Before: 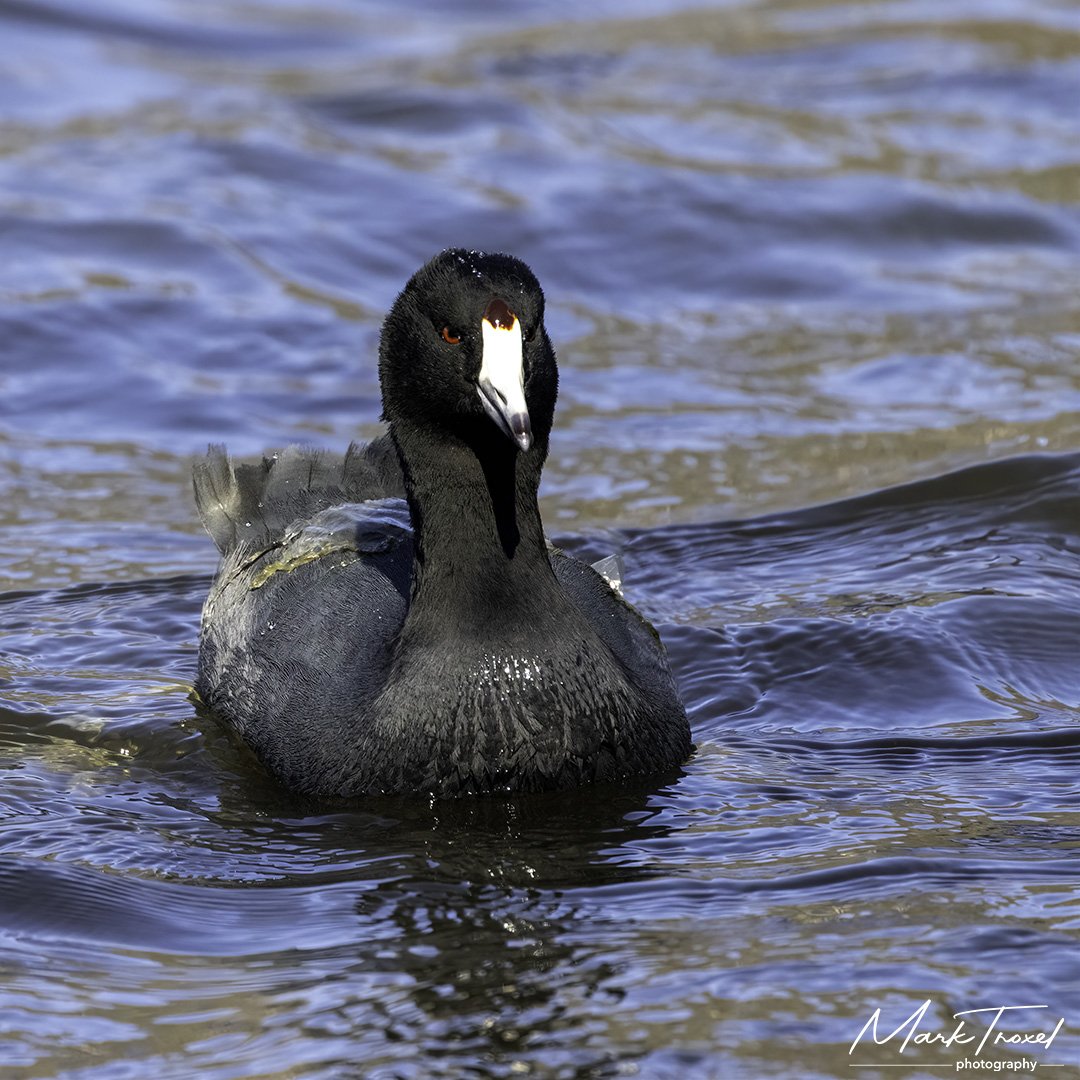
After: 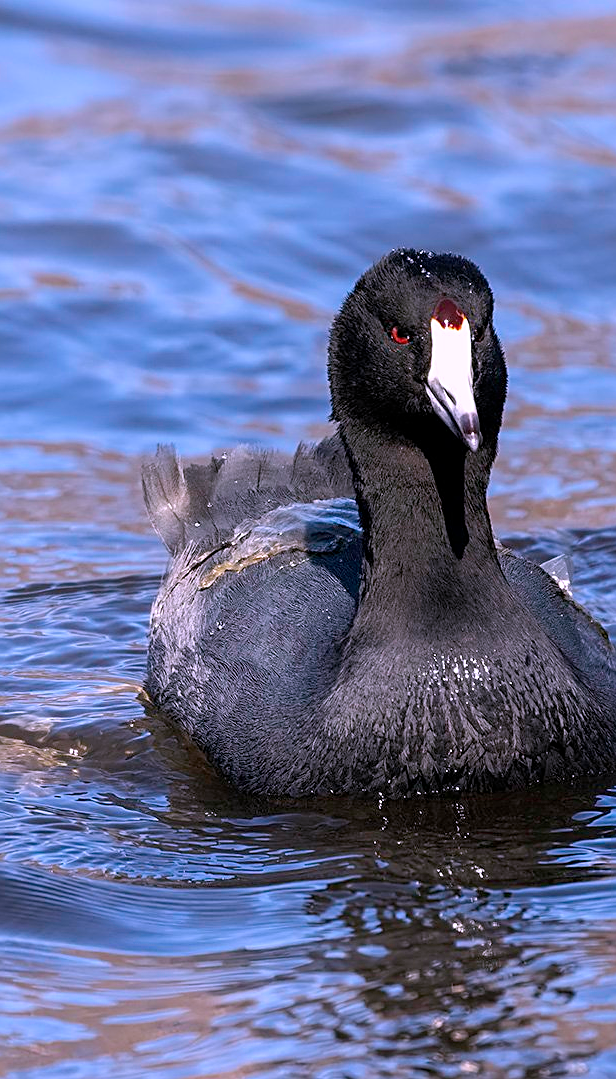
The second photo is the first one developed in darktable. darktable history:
crop: left 4.759%, right 38.189%
sharpen: on, module defaults
color correction: highlights a* 15.07, highlights b* -24.69
